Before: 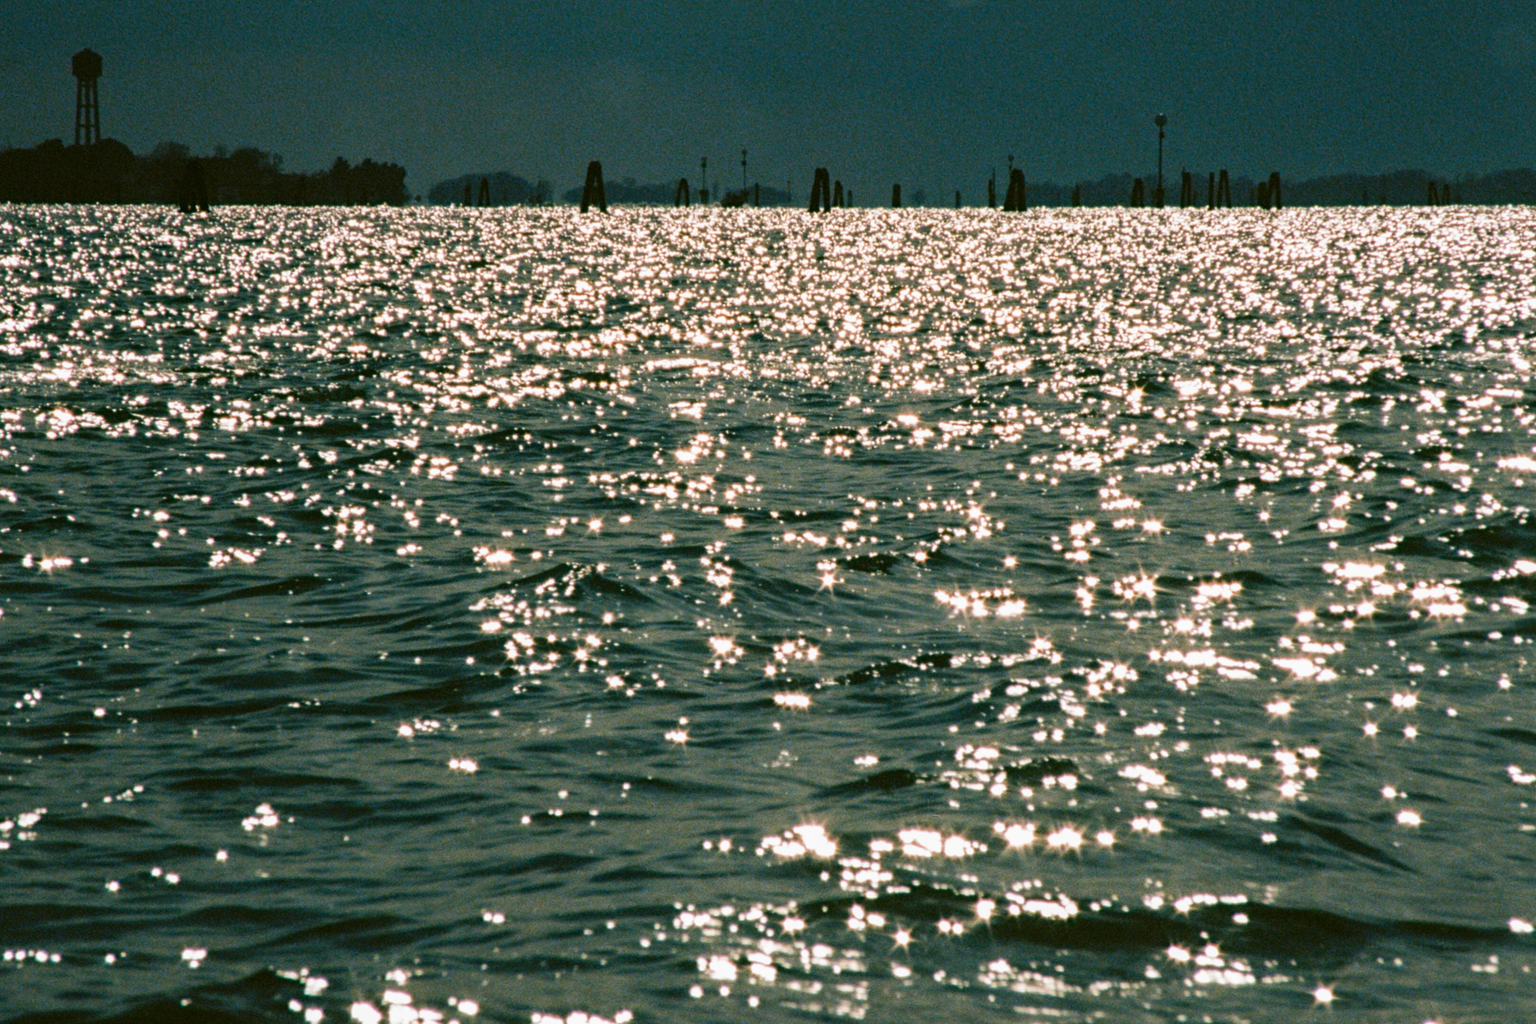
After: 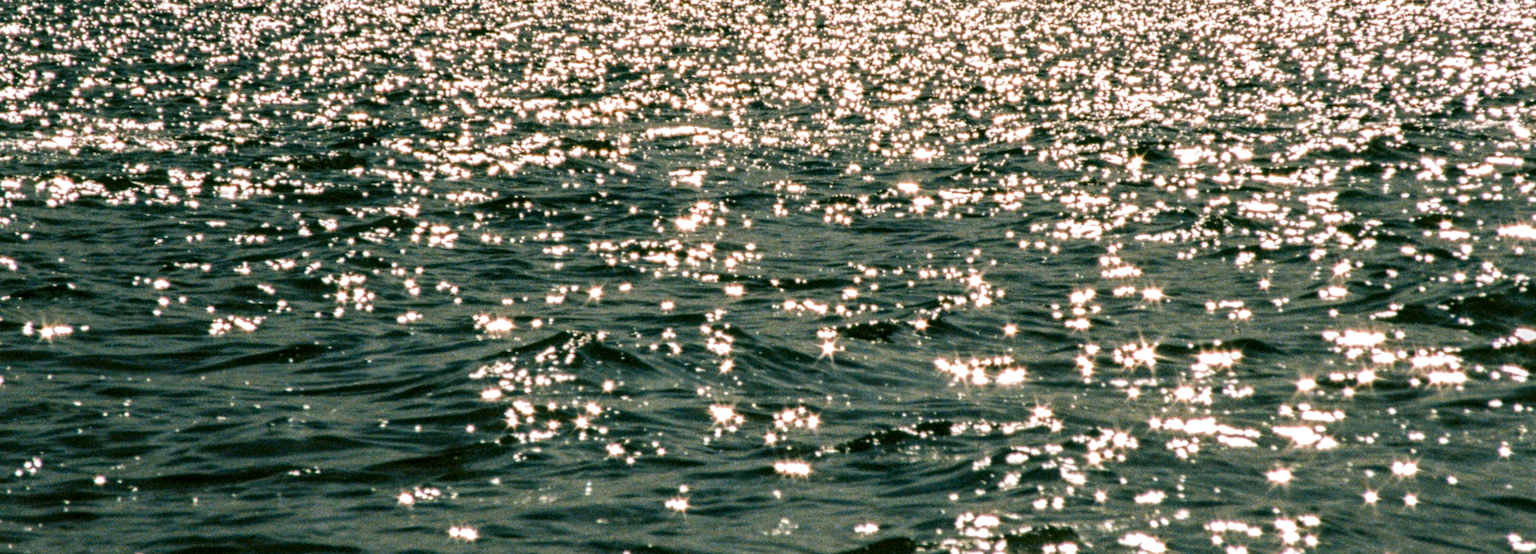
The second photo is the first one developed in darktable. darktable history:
local contrast: highlights 40%, shadows 60%, detail 137%, midtone range 0.519
crop and rotate: top 22.709%, bottom 23.082%
